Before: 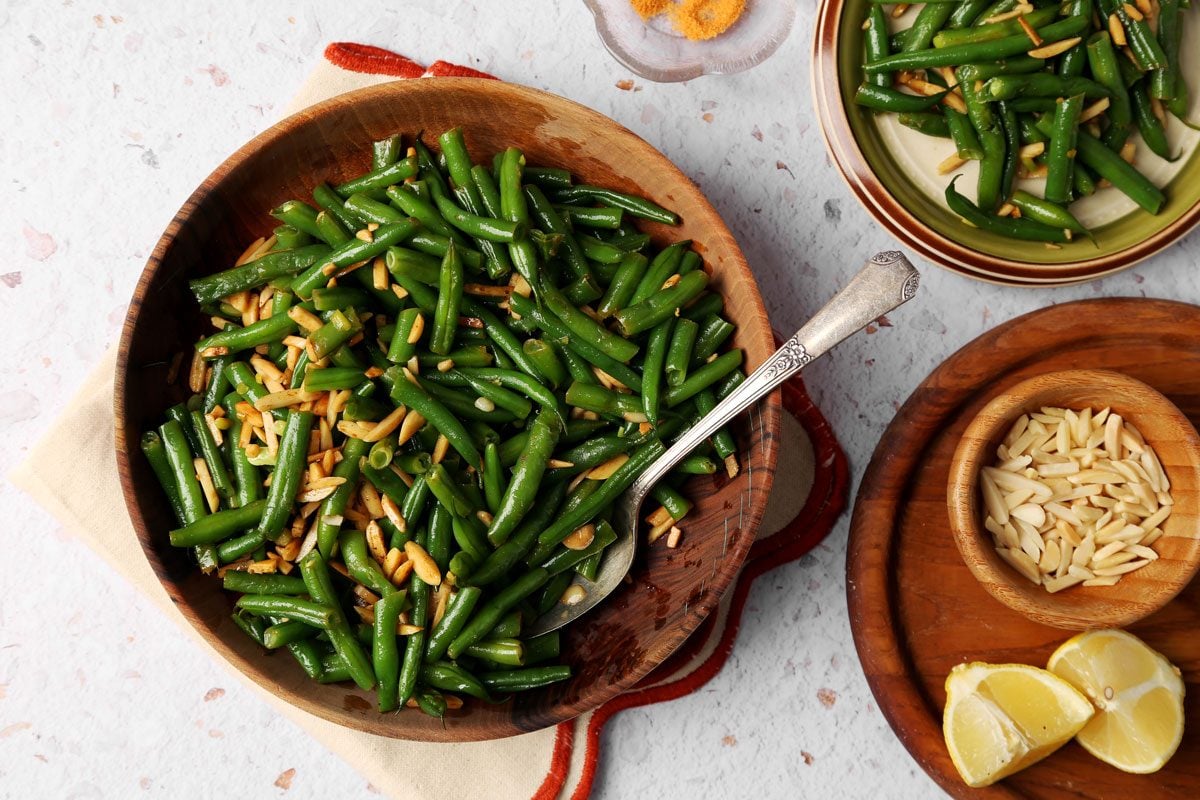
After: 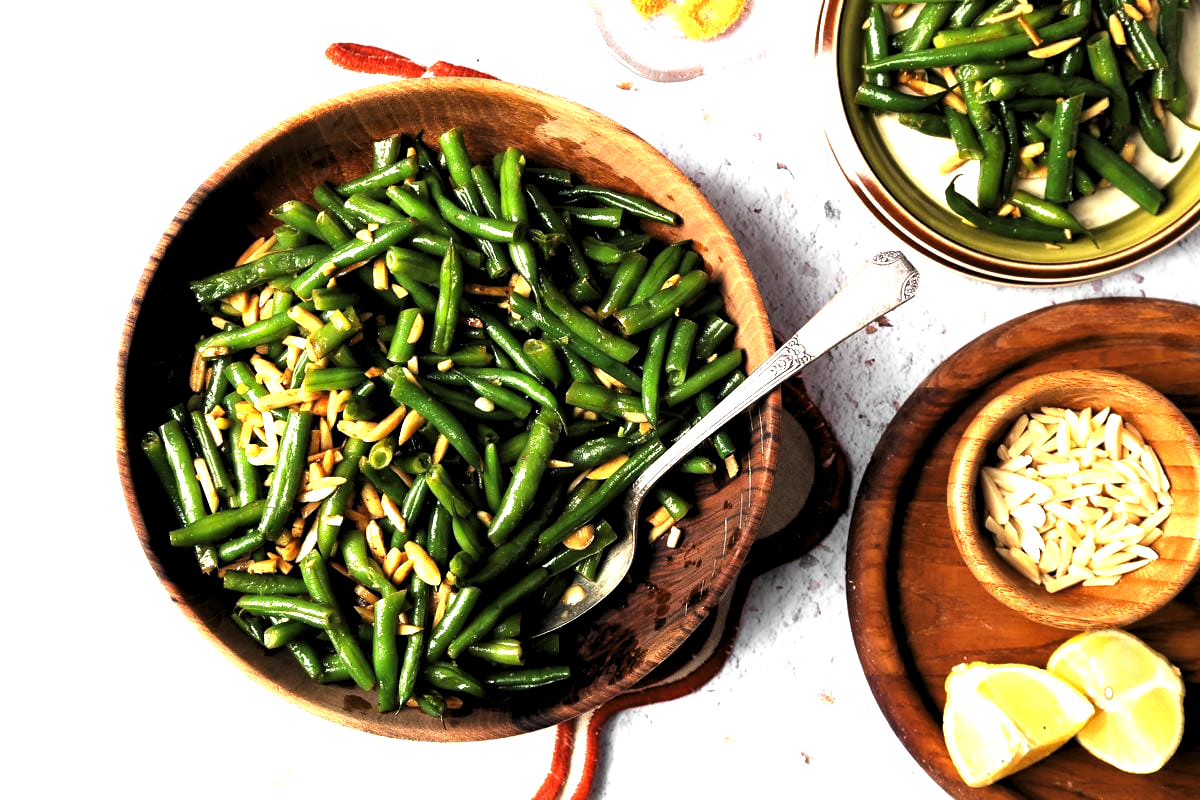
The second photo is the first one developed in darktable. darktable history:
levels: levels [0.129, 0.519, 0.867]
exposure: black level correction 0, exposure 1 EV, compensate exposure bias true, compensate highlight preservation false
